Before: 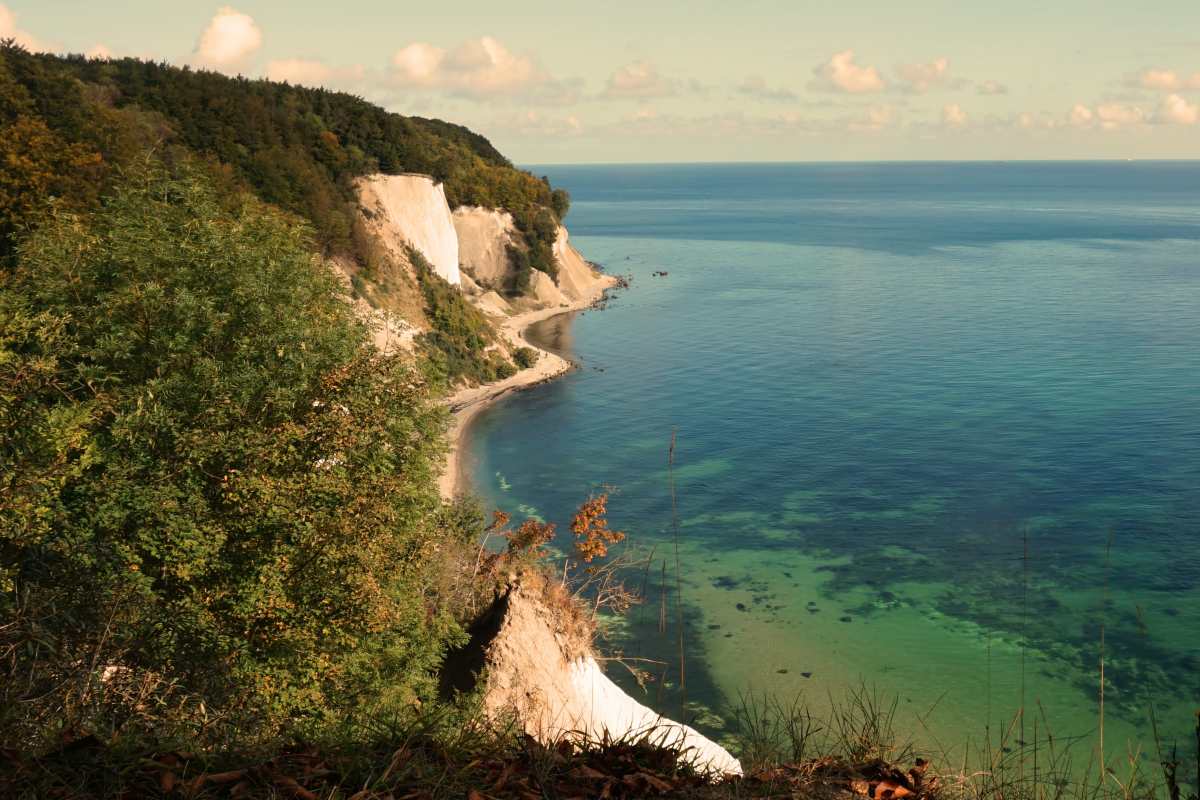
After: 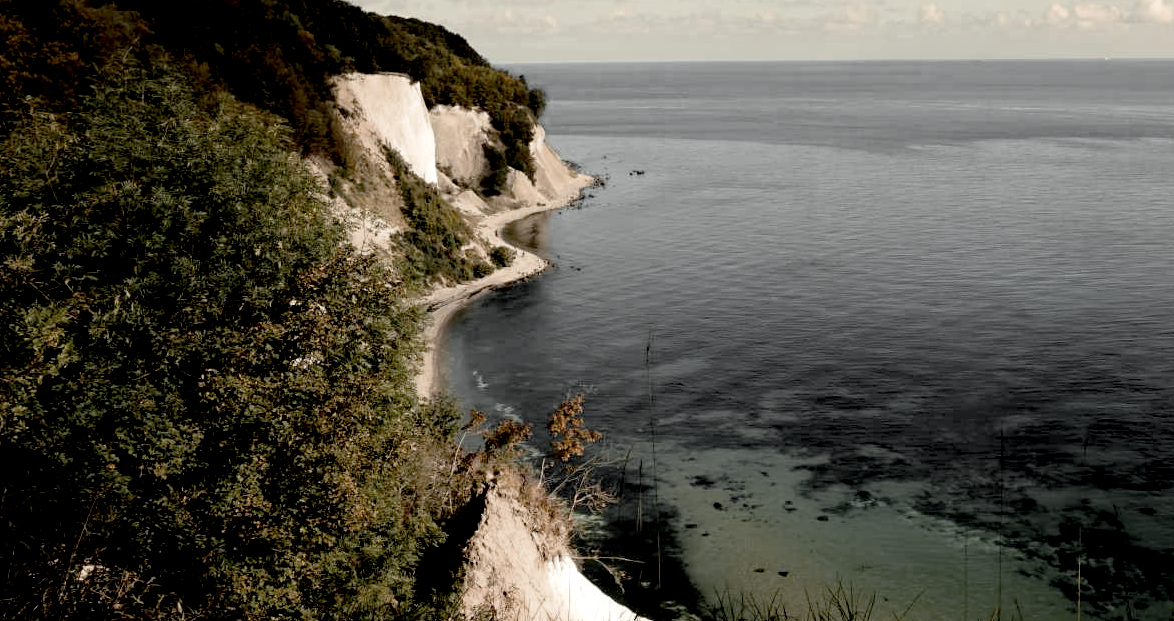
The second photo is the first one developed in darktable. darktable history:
tone equalizer: -8 EV -0.39 EV, -7 EV -0.427 EV, -6 EV -0.357 EV, -5 EV -0.215 EV, -3 EV 0.214 EV, -2 EV 0.33 EV, -1 EV 0.411 EV, +0 EV 0.444 EV, mask exposure compensation -0.497 EV
exposure: black level correction 0.046, exposure -0.231 EV, compensate highlight preservation false
crop and rotate: left 1.956%, top 12.697%, right 0.176%, bottom 9.615%
color zones: curves: ch0 [(0, 0.613) (0.01, 0.613) (0.245, 0.448) (0.498, 0.529) (0.642, 0.665) (0.879, 0.777) (0.99, 0.613)]; ch1 [(0, 0.035) (0.121, 0.189) (0.259, 0.197) (0.415, 0.061) (0.589, 0.022) (0.732, 0.022) (0.857, 0.026) (0.991, 0.053)]
